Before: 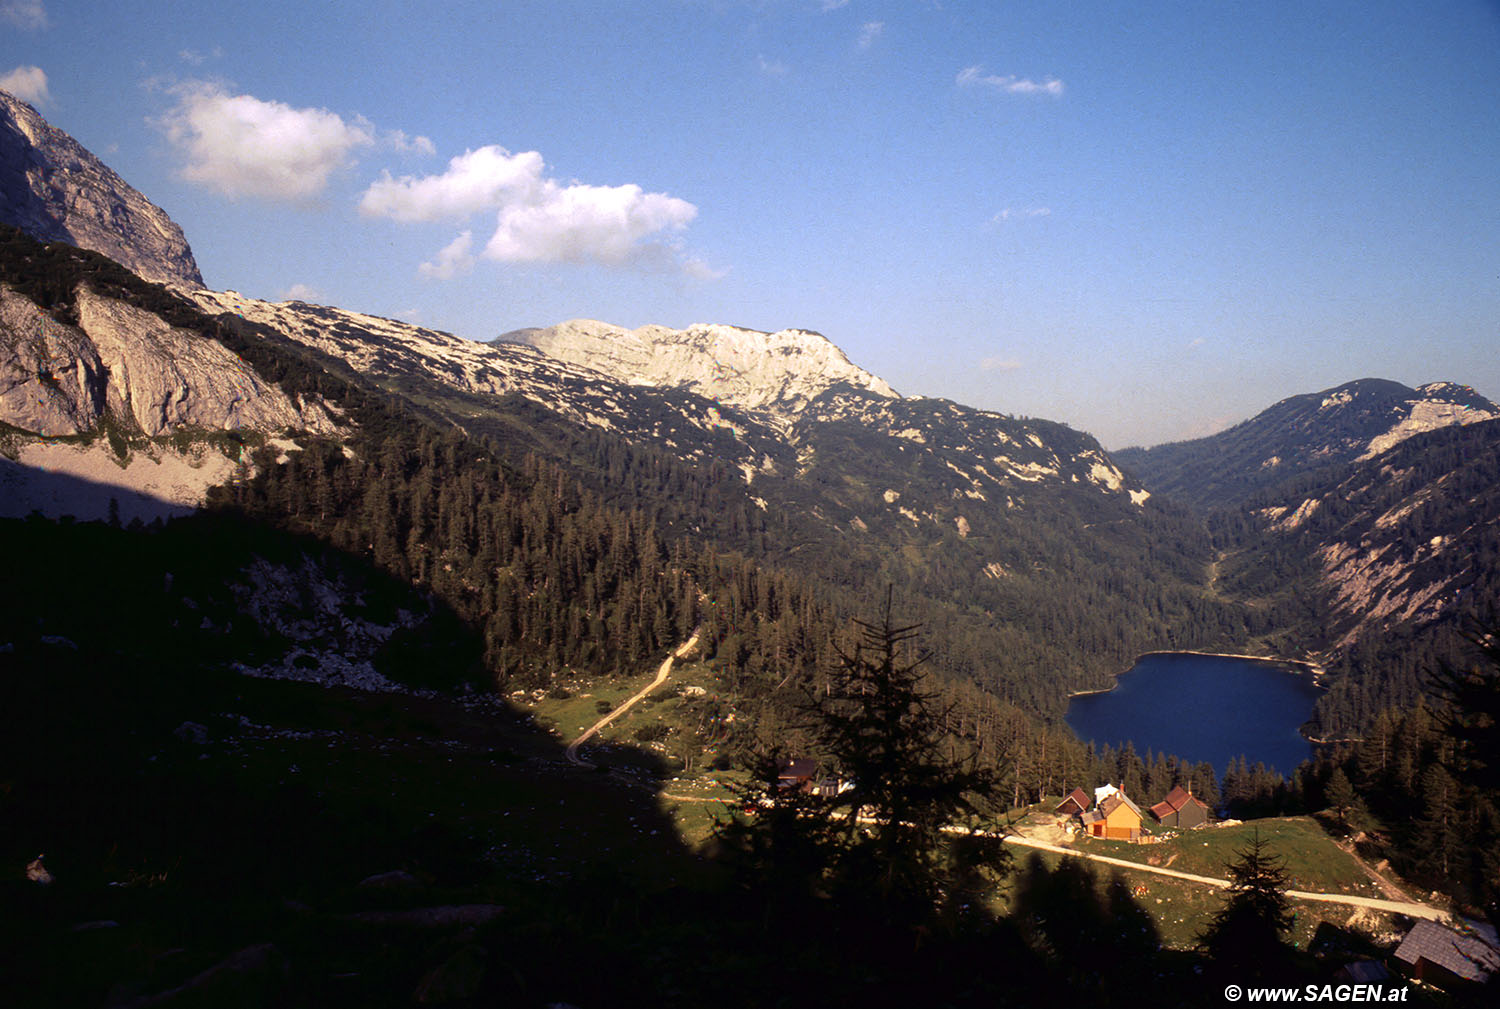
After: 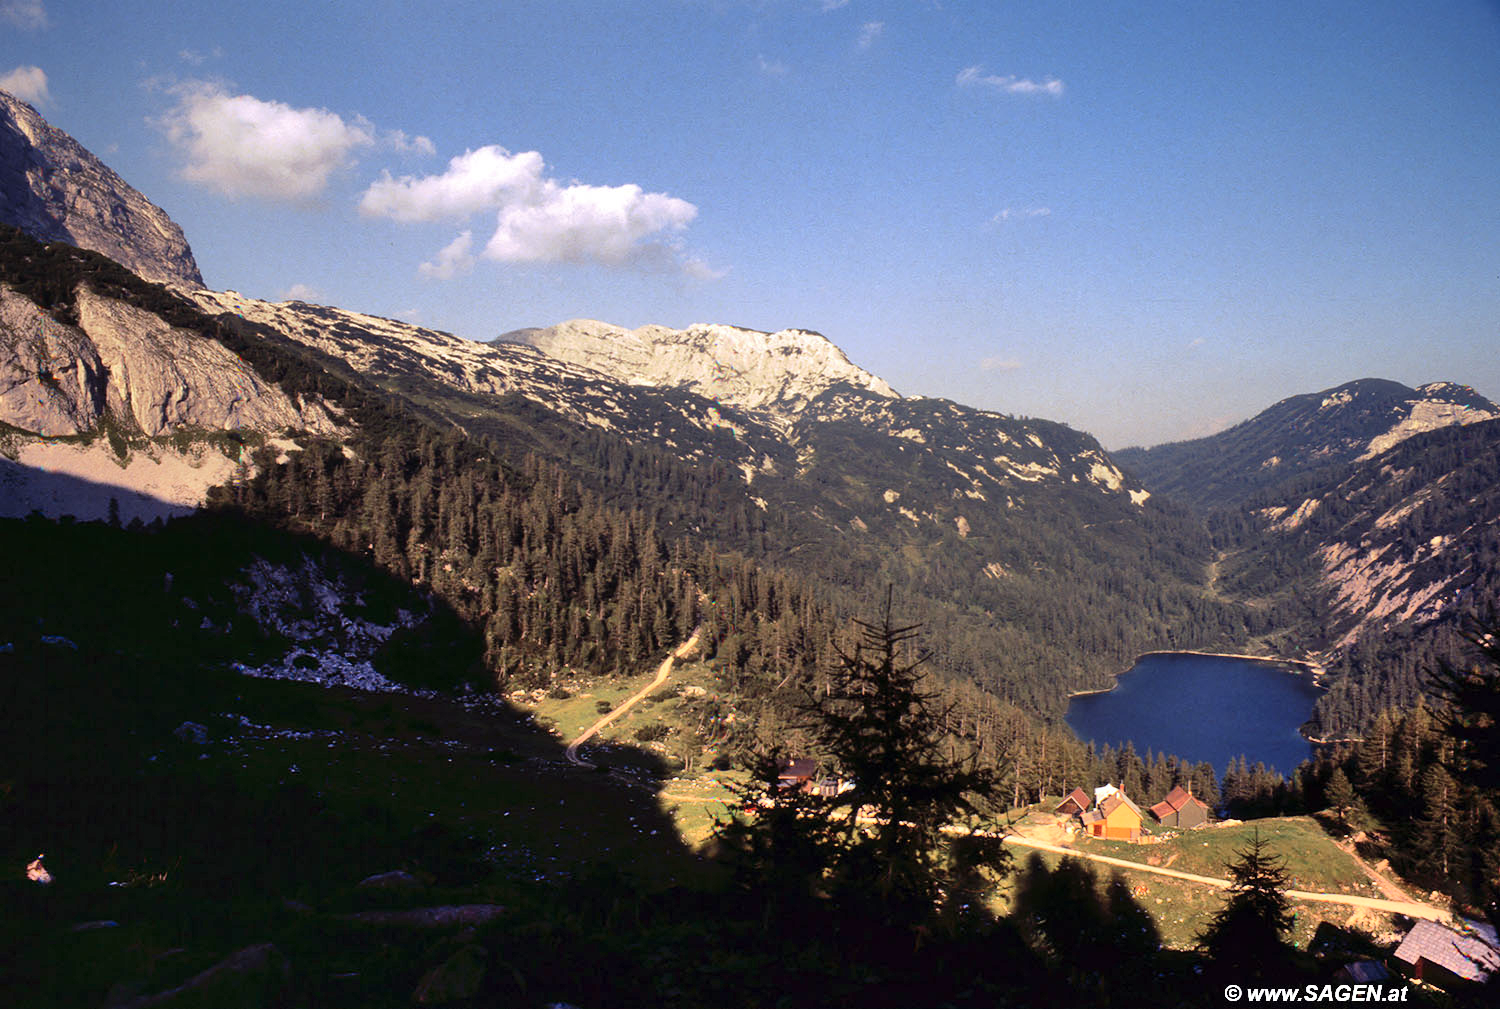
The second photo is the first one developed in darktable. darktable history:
shadows and highlights: shadows 60.59, soften with gaussian
